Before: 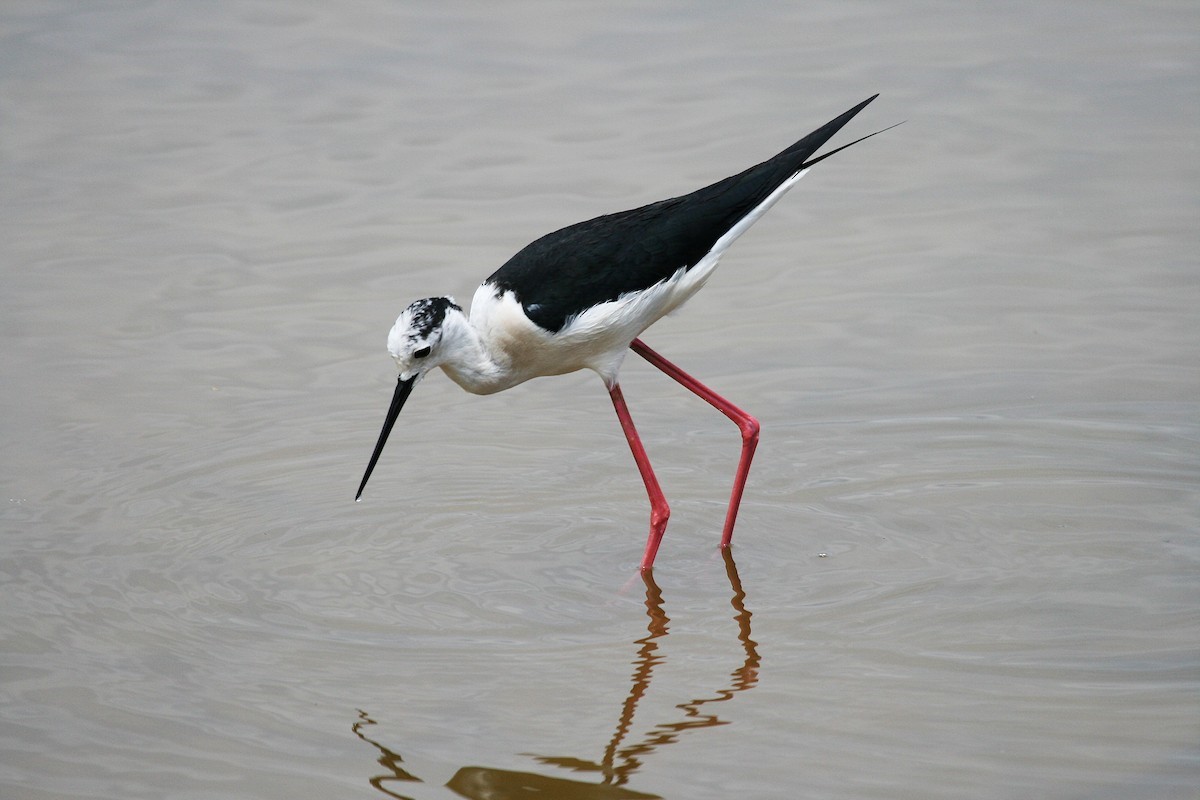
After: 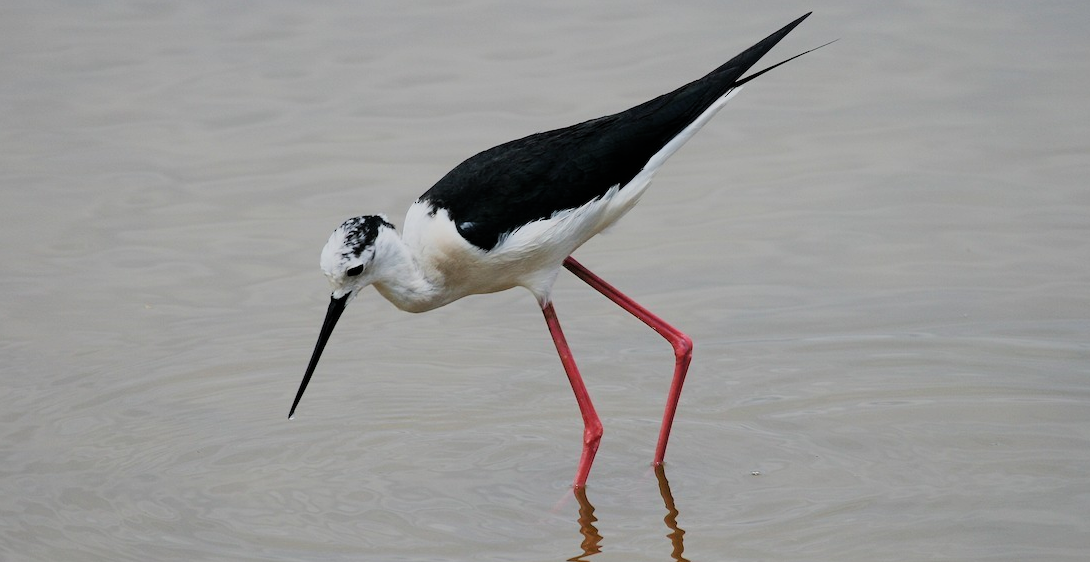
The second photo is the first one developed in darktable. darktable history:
crop: left 5.596%, top 10.314%, right 3.534%, bottom 19.395%
filmic rgb: black relative exposure -7.65 EV, white relative exposure 4.56 EV, hardness 3.61, color science v6 (2022)
